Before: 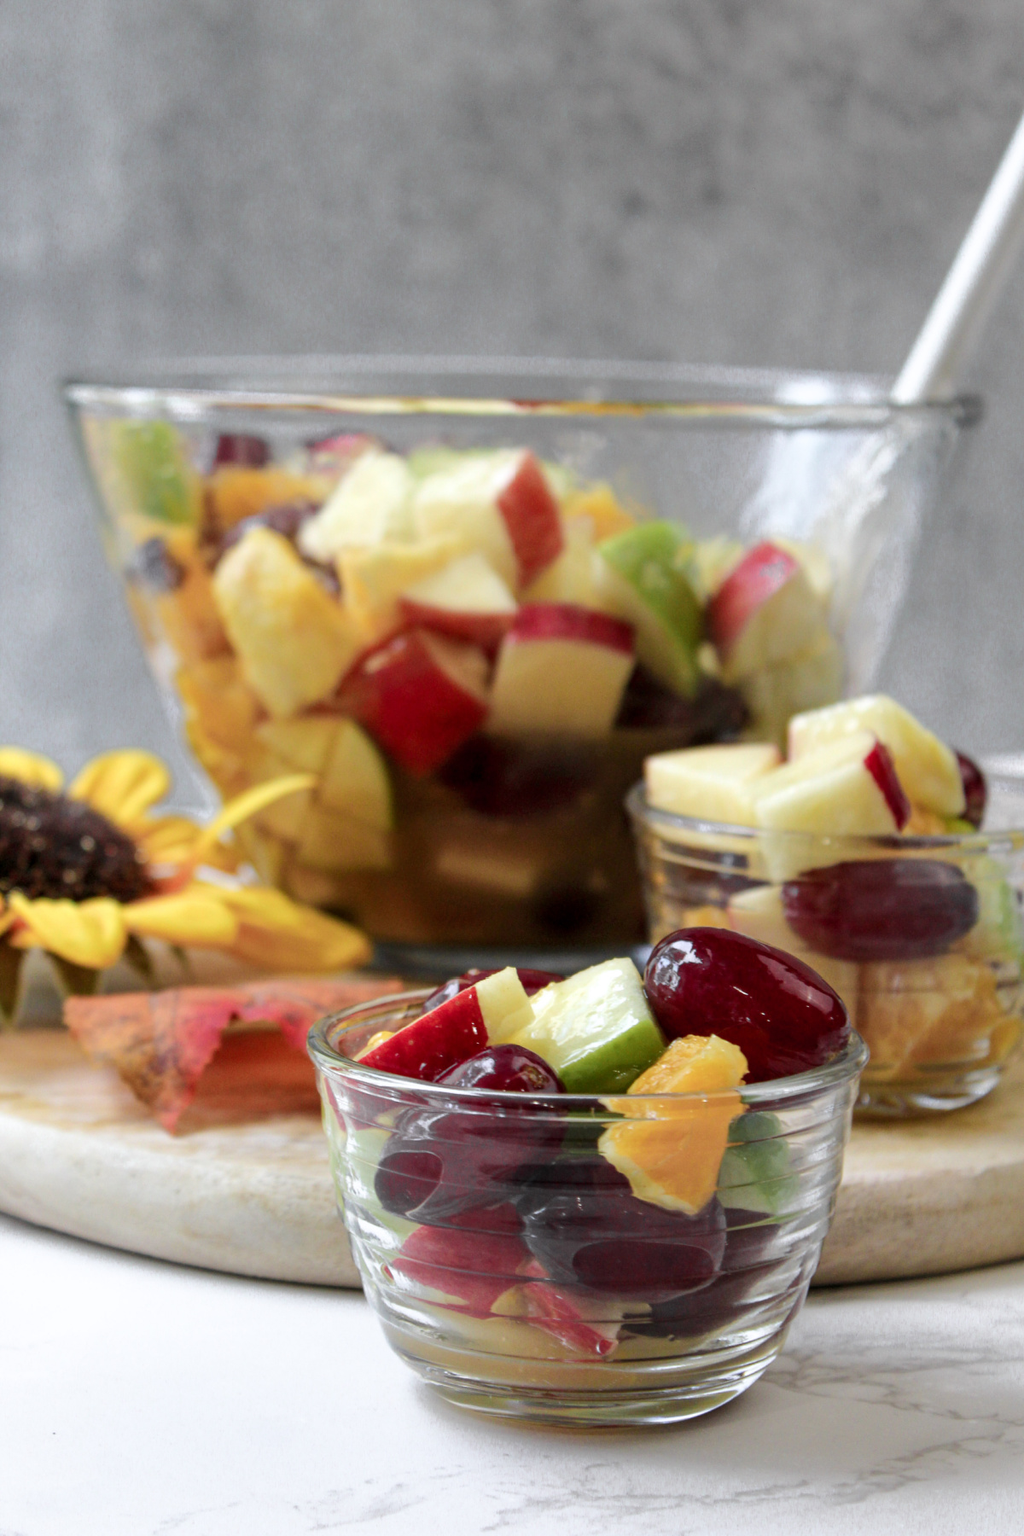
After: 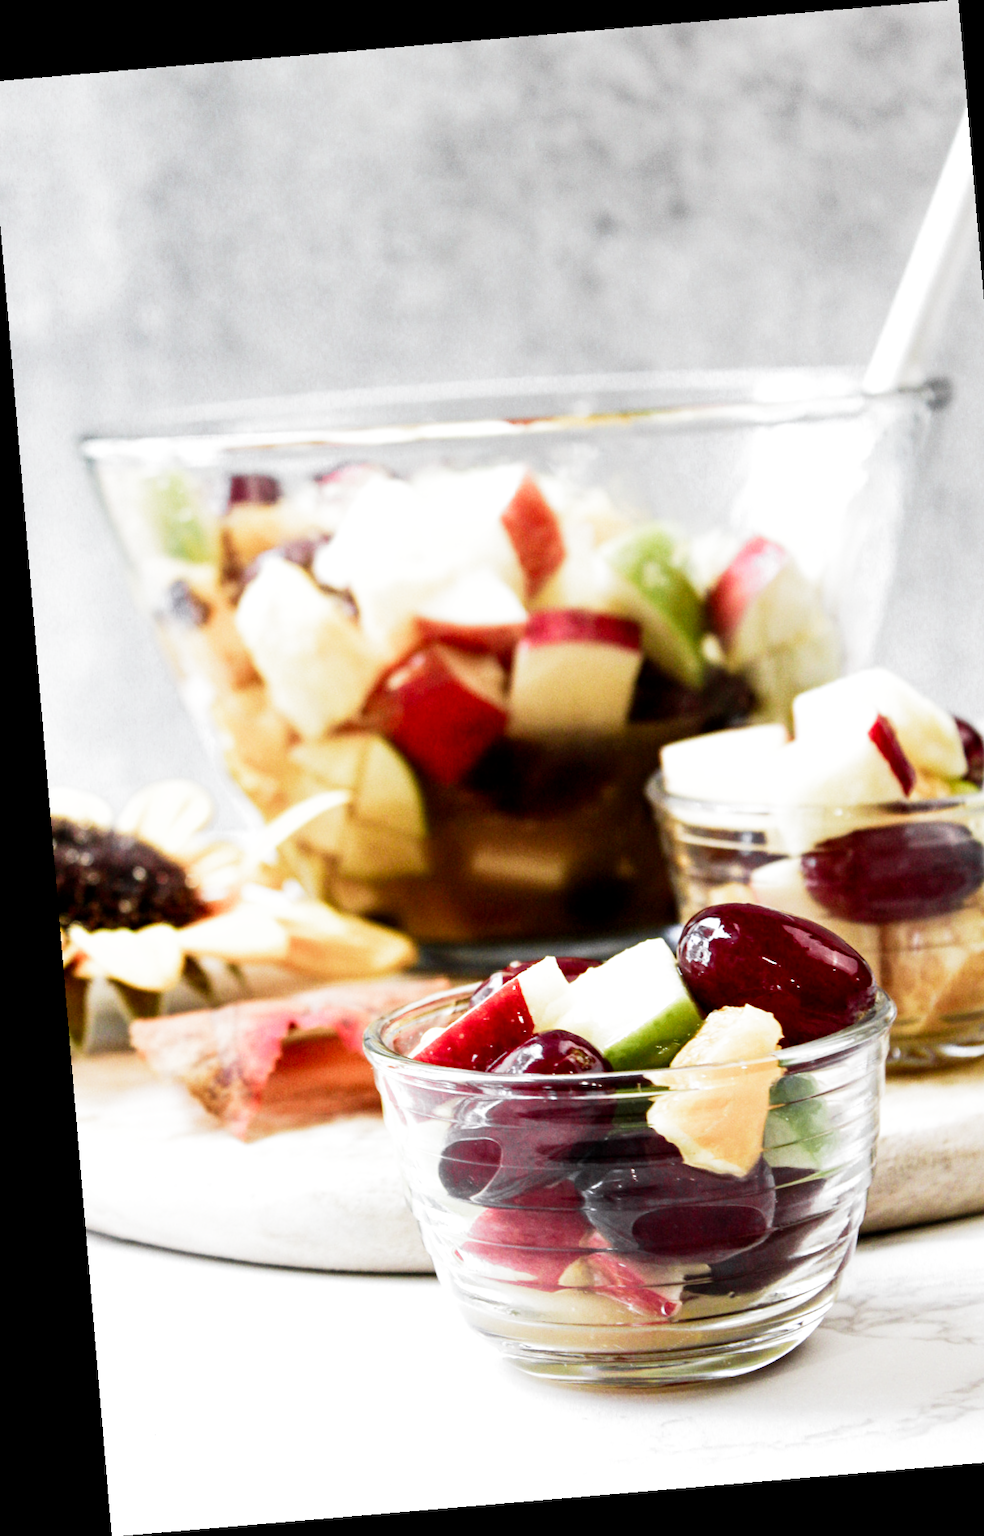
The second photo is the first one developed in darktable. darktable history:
filmic rgb: middle gray luminance 9.23%, black relative exposure -10.55 EV, white relative exposure 3.45 EV, threshold 6 EV, target black luminance 0%, hardness 5.98, latitude 59.69%, contrast 1.087, highlights saturation mix 5%, shadows ↔ highlights balance 29.23%, add noise in highlights 0, preserve chrominance no, color science v3 (2019), use custom middle-gray values true, iterations of high-quality reconstruction 0, contrast in highlights soft, enable highlight reconstruction true
tone equalizer: -8 EV -0.75 EV, -7 EV -0.7 EV, -6 EV -0.6 EV, -5 EV -0.4 EV, -3 EV 0.4 EV, -2 EV 0.6 EV, -1 EV 0.7 EV, +0 EV 0.75 EV, edges refinement/feathering 500, mask exposure compensation -1.57 EV, preserve details no
crop and rotate: left 1.088%, right 8.807%
rotate and perspective: rotation -4.86°, automatic cropping off
